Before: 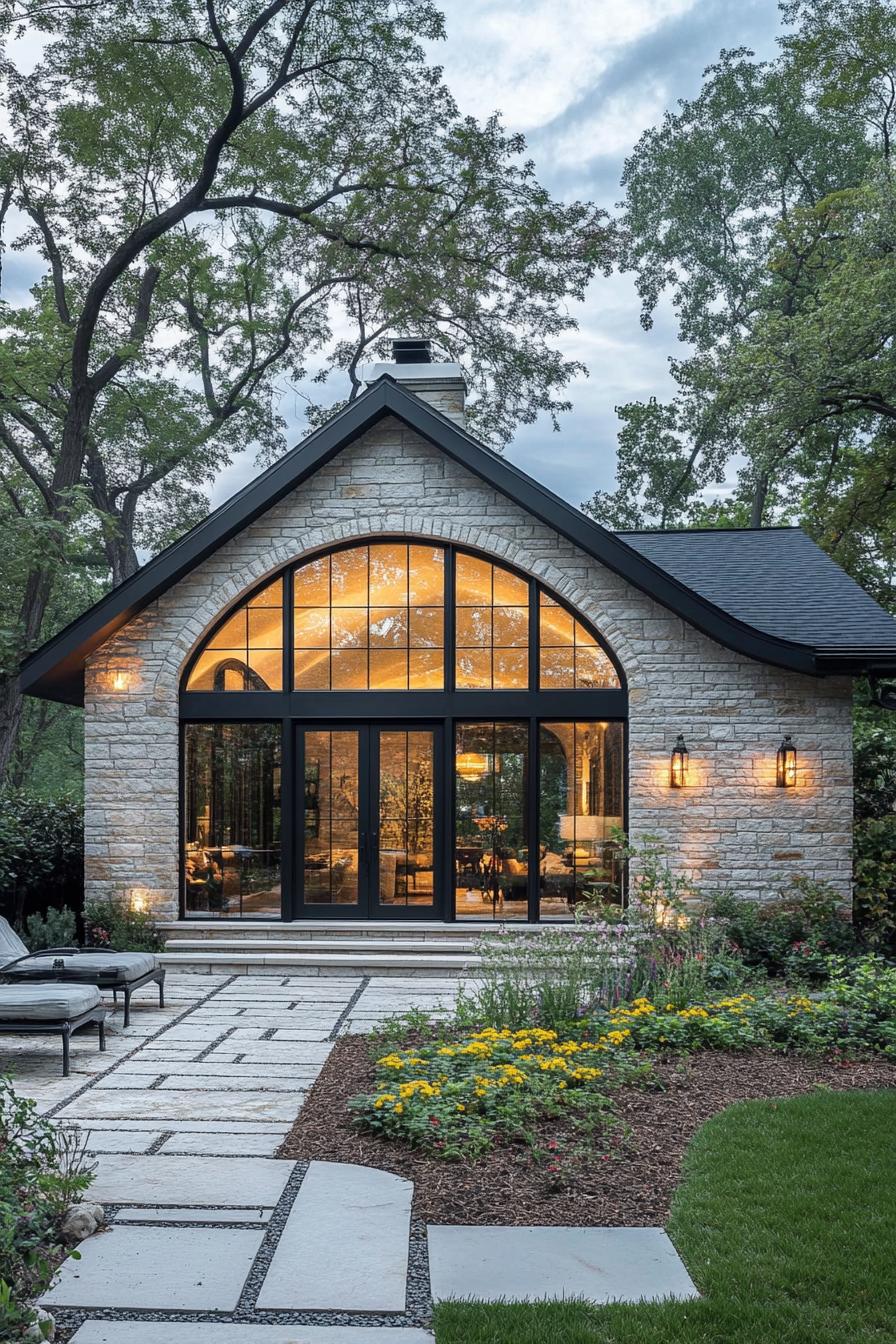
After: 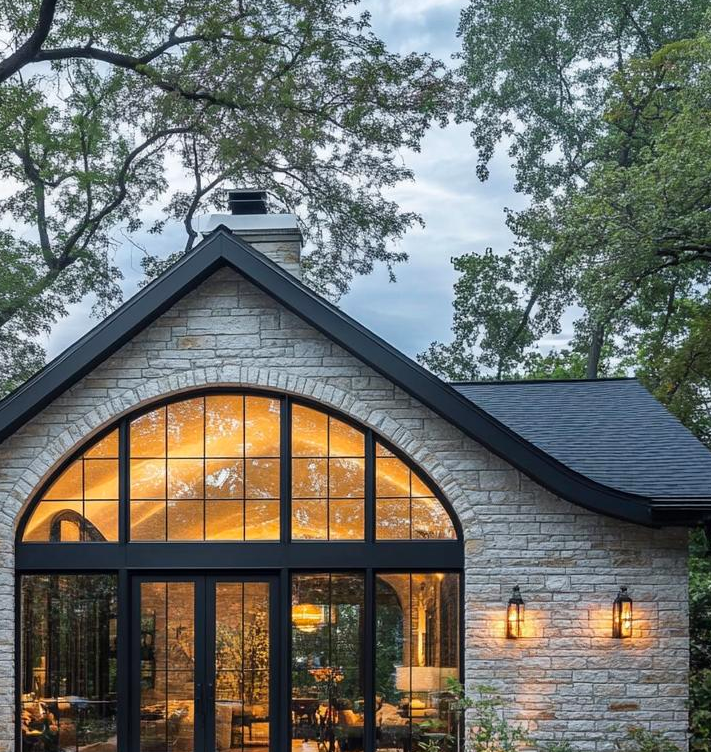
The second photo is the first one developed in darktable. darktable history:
crop: left 18.386%, top 11.12%, right 2.187%, bottom 32.906%
contrast brightness saturation: saturation 0.122
